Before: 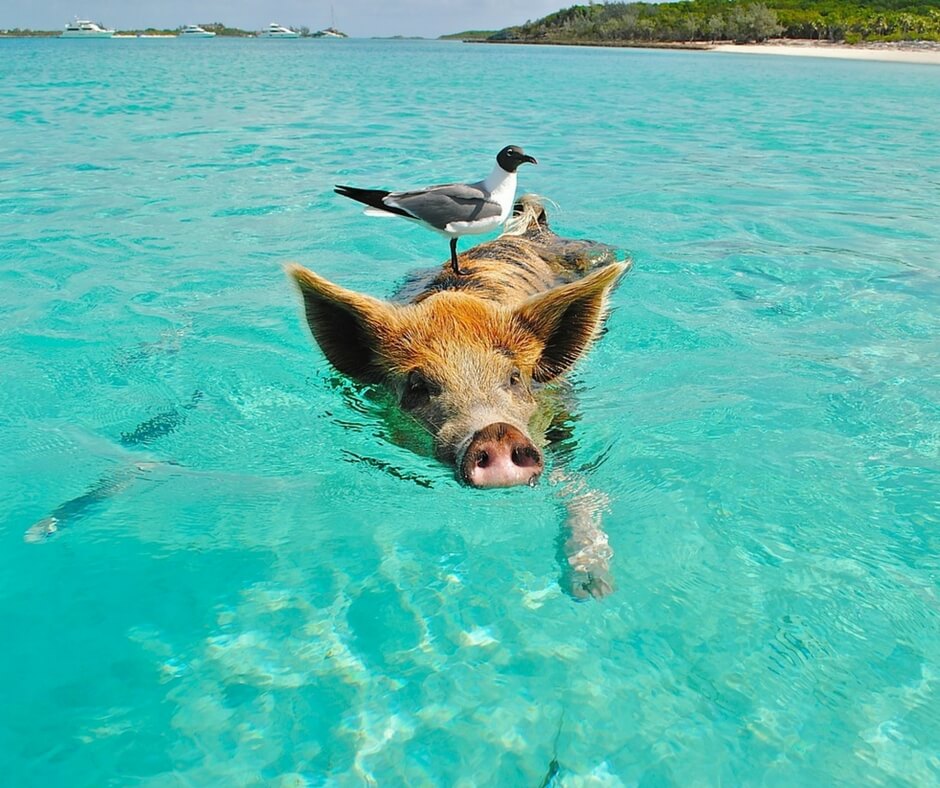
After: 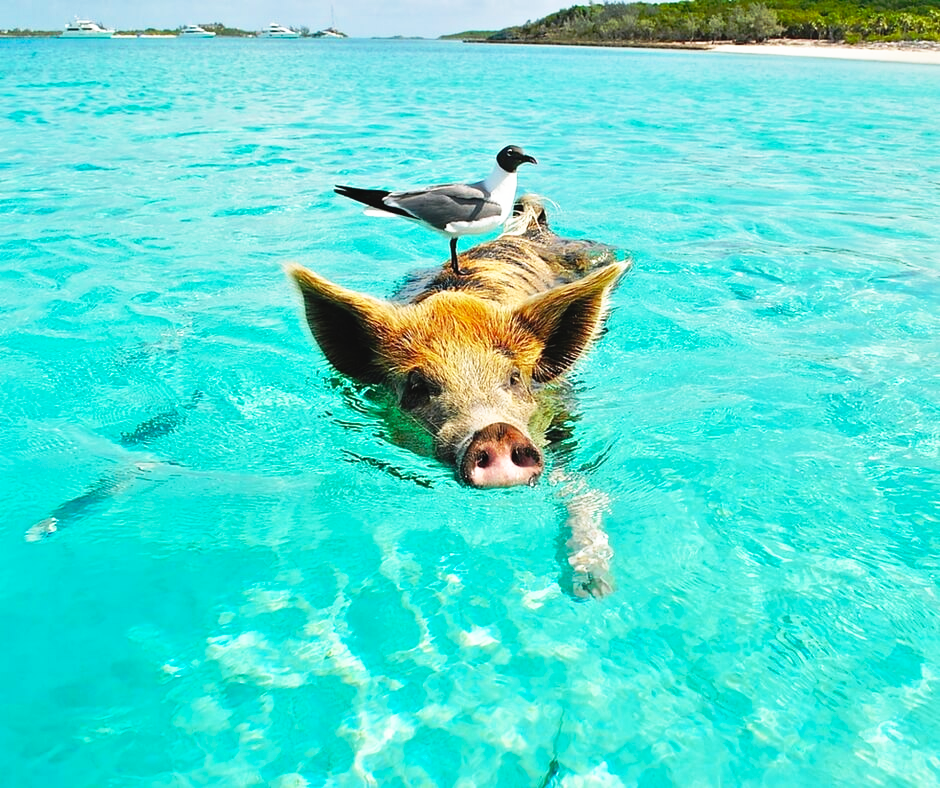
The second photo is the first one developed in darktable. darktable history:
base curve: curves: ch0 [(0, 0) (0.012, 0.01) (0.073, 0.168) (0.31, 0.711) (0.645, 0.957) (1, 1)], preserve colors none
tone curve: curves: ch0 [(0, 0) (0.003, 0.029) (0.011, 0.034) (0.025, 0.044) (0.044, 0.057) (0.069, 0.07) (0.1, 0.084) (0.136, 0.104) (0.177, 0.127) (0.224, 0.156) (0.277, 0.192) (0.335, 0.236) (0.399, 0.284) (0.468, 0.339) (0.543, 0.393) (0.623, 0.454) (0.709, 0.541) (0.801, 0.65) (0.898, 0.766) (1, 1)], preserve colors none
